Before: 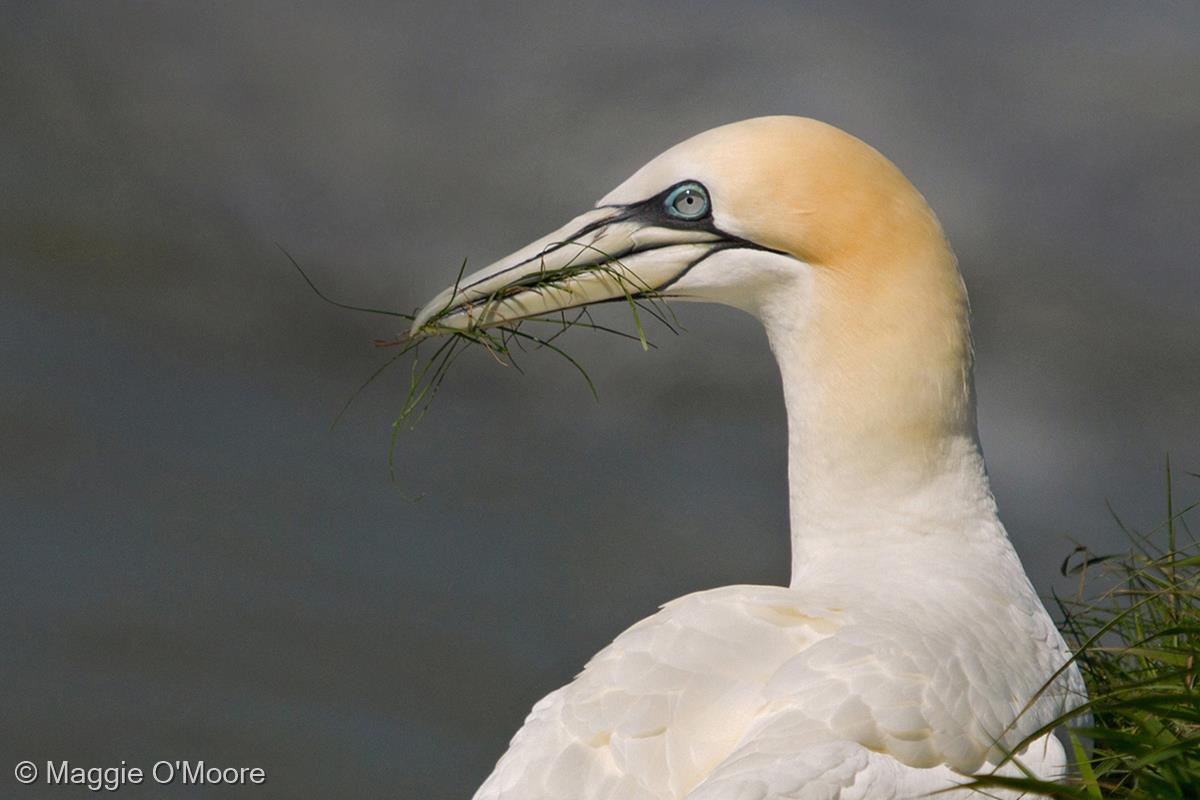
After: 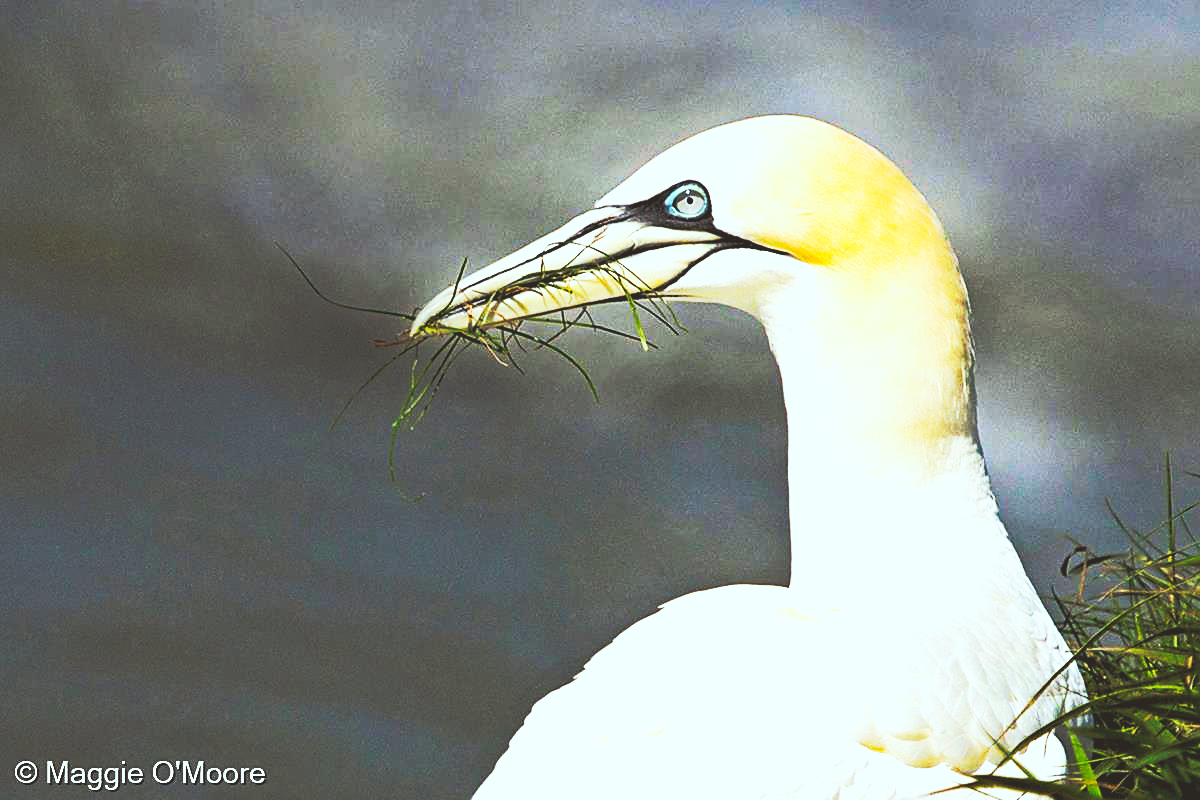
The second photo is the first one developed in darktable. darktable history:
haze removal: compatibility mode true, adaptive false
contrast brightness saturation: contrast 0.07, brightness 0.08, saturation 0.18
white balance: emerald 1
color correction: highlights a* -4.98, highlights b* -3.76, shadows a* 3.83, shadows b* 4.08
base curve: curves: ch0 [(0, 0.015) (0.085, 0.116) (0.134, 0.298) (0.19, 0.545) (0.296, 0.764) (0.599, 0.982) (1, 1)], preserve colors none
rgb levels: levels [[0.01, 0.419, 0.839], [0, 0.5, 1], [0, 0.5, 1]]
sharpen: on, module defaults
